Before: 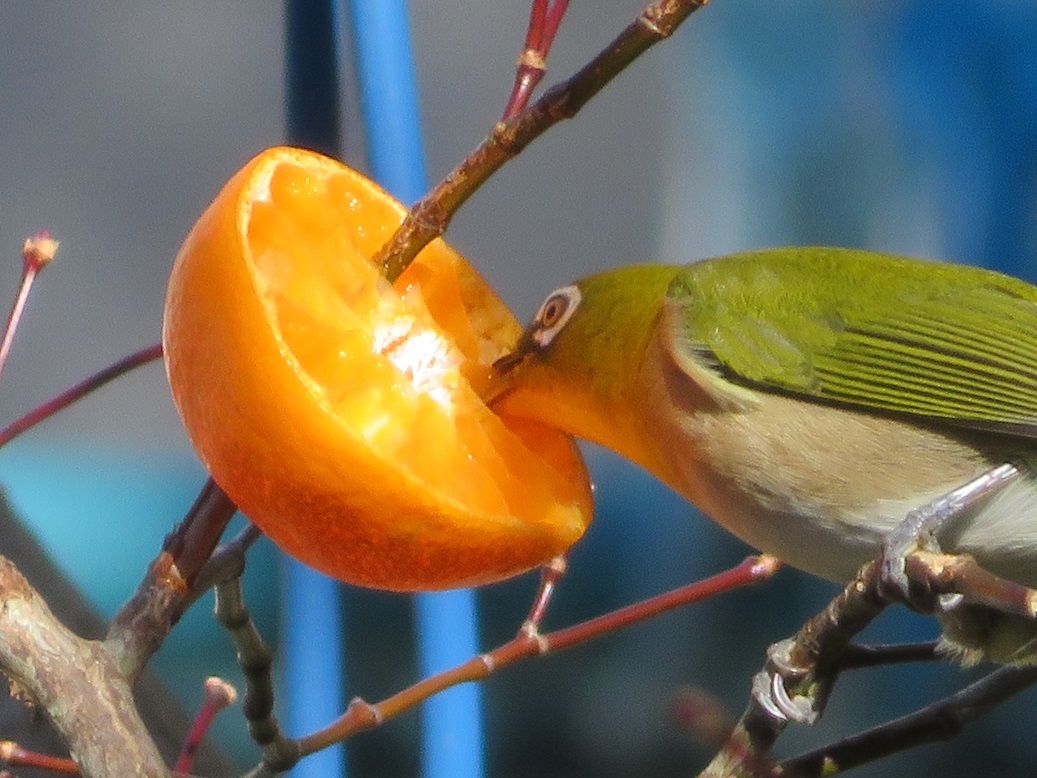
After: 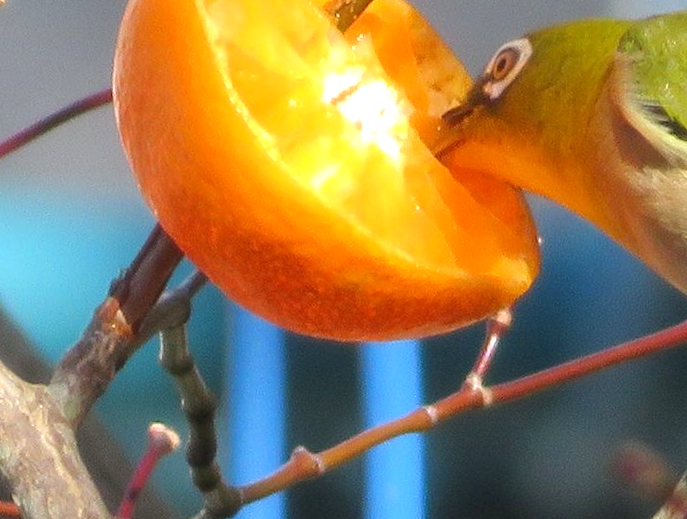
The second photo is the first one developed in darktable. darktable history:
exposure: black level correction 0.001, exposure 0.5 EV, compensate highlight preservation false
crop and rotate: angle -1.09°, left 3.812%, top 31.53%, right 28.194%
